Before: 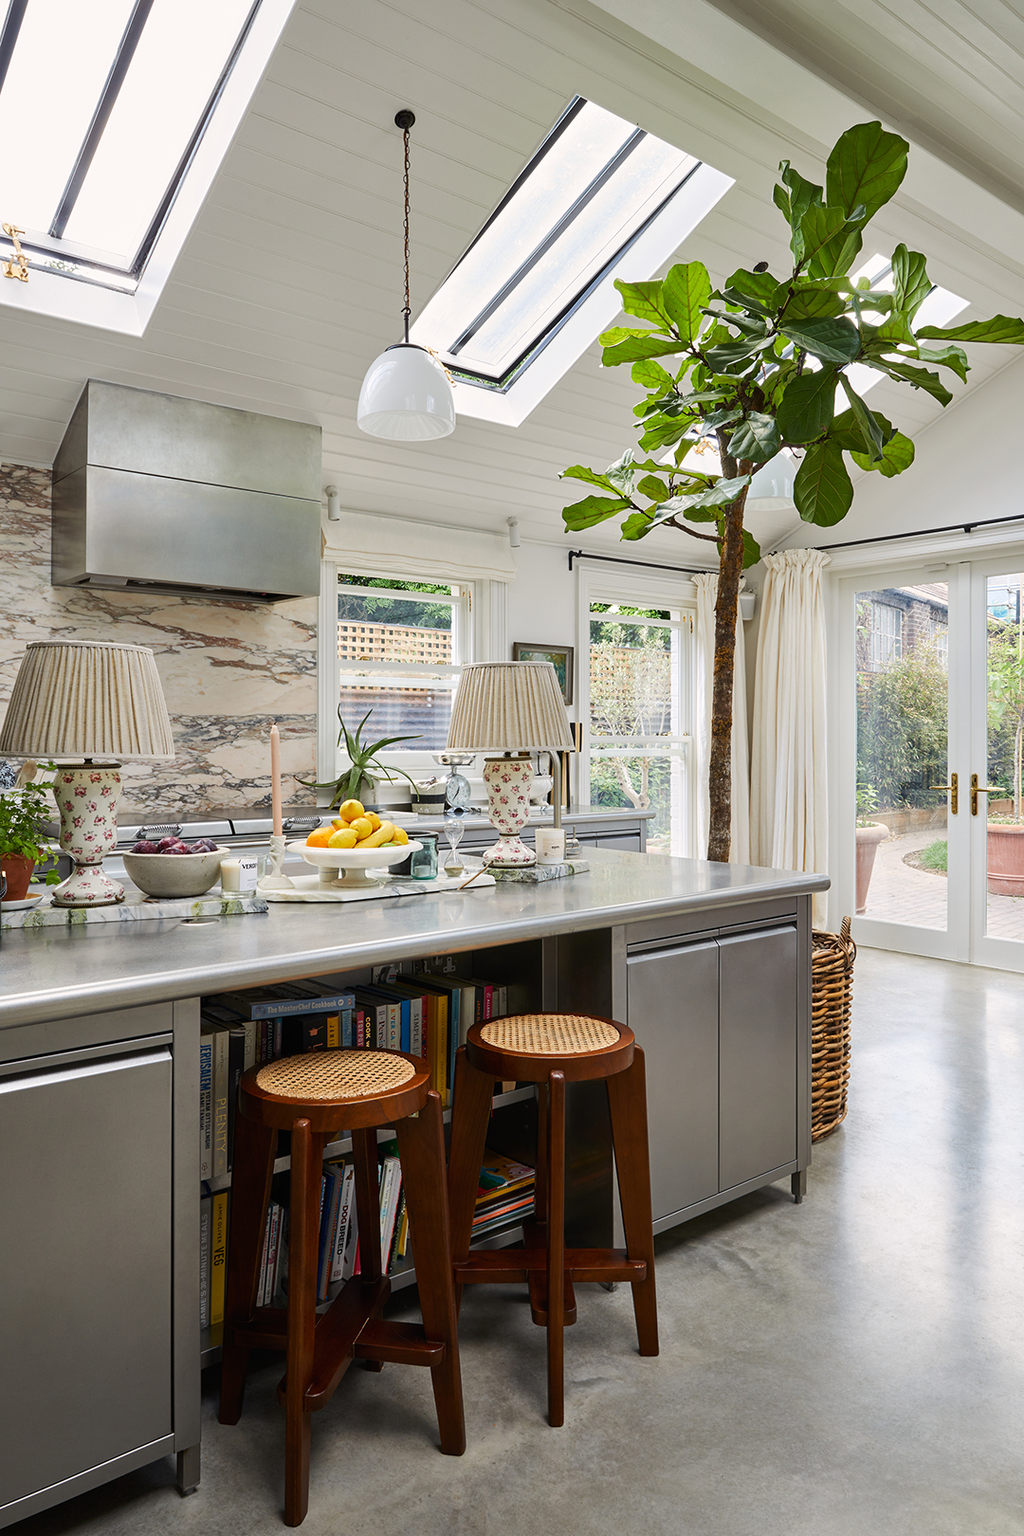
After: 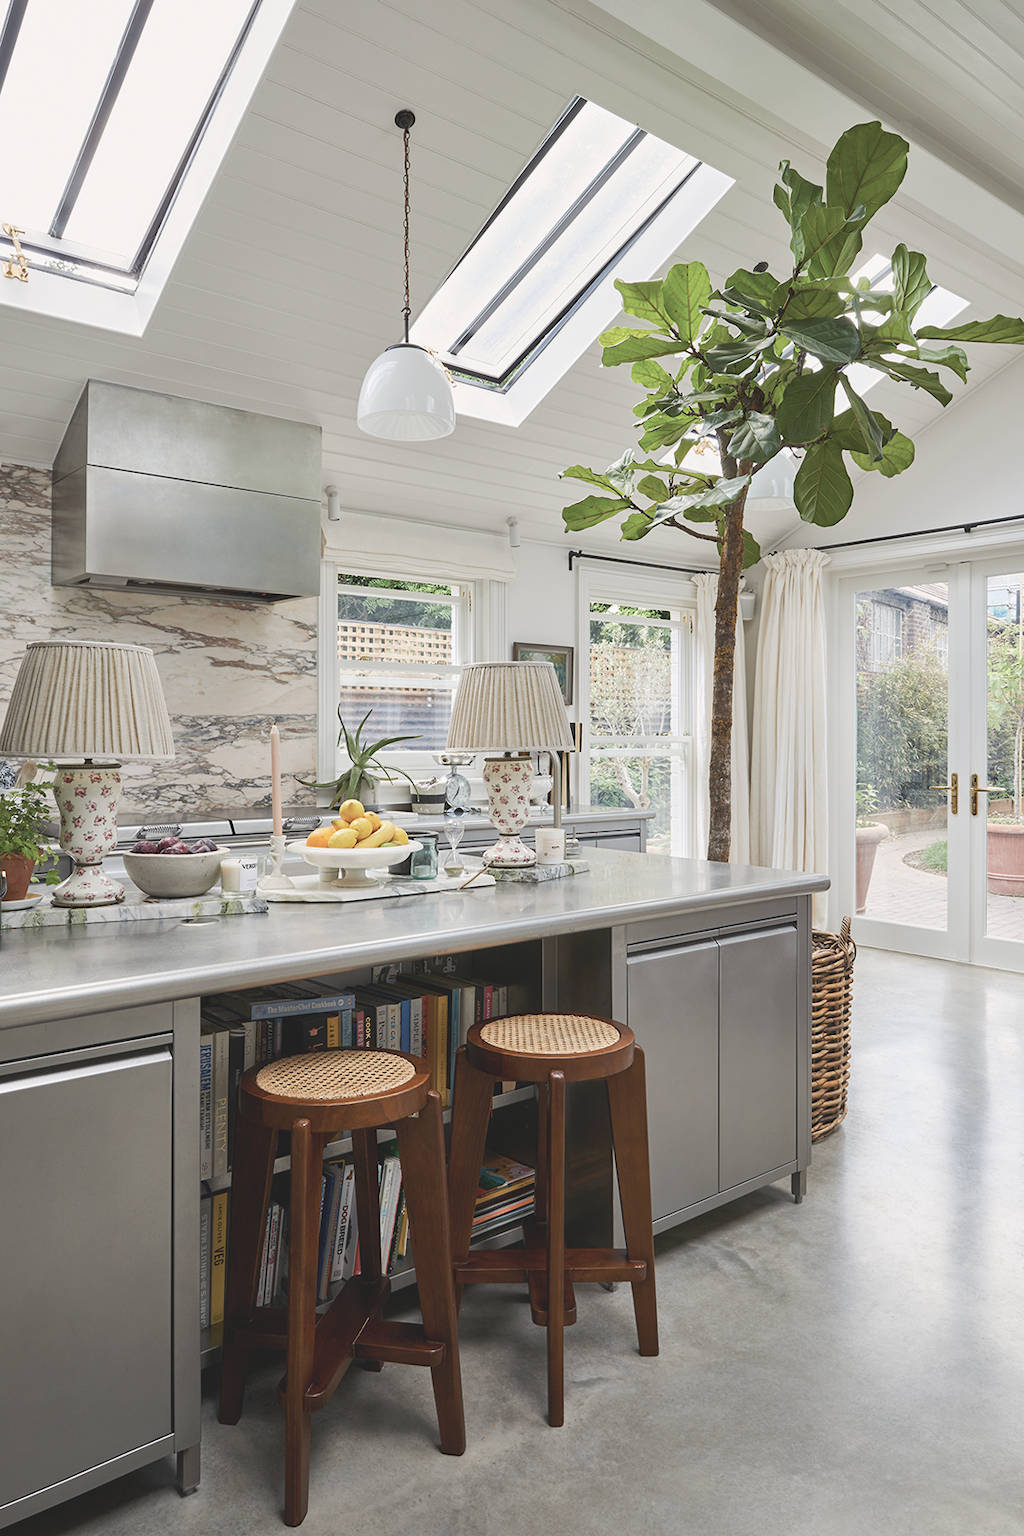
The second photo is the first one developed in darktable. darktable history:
contrast brightness saturation: contrast -0.25, saturation -0.423
exposure: black level correction 0.001, exposure 0.499 EV, compensate exposure bias true, compensate highlight preservation false
haze removal: strength 0.011, distance 0.256, compatibility mode true, adaptive false
